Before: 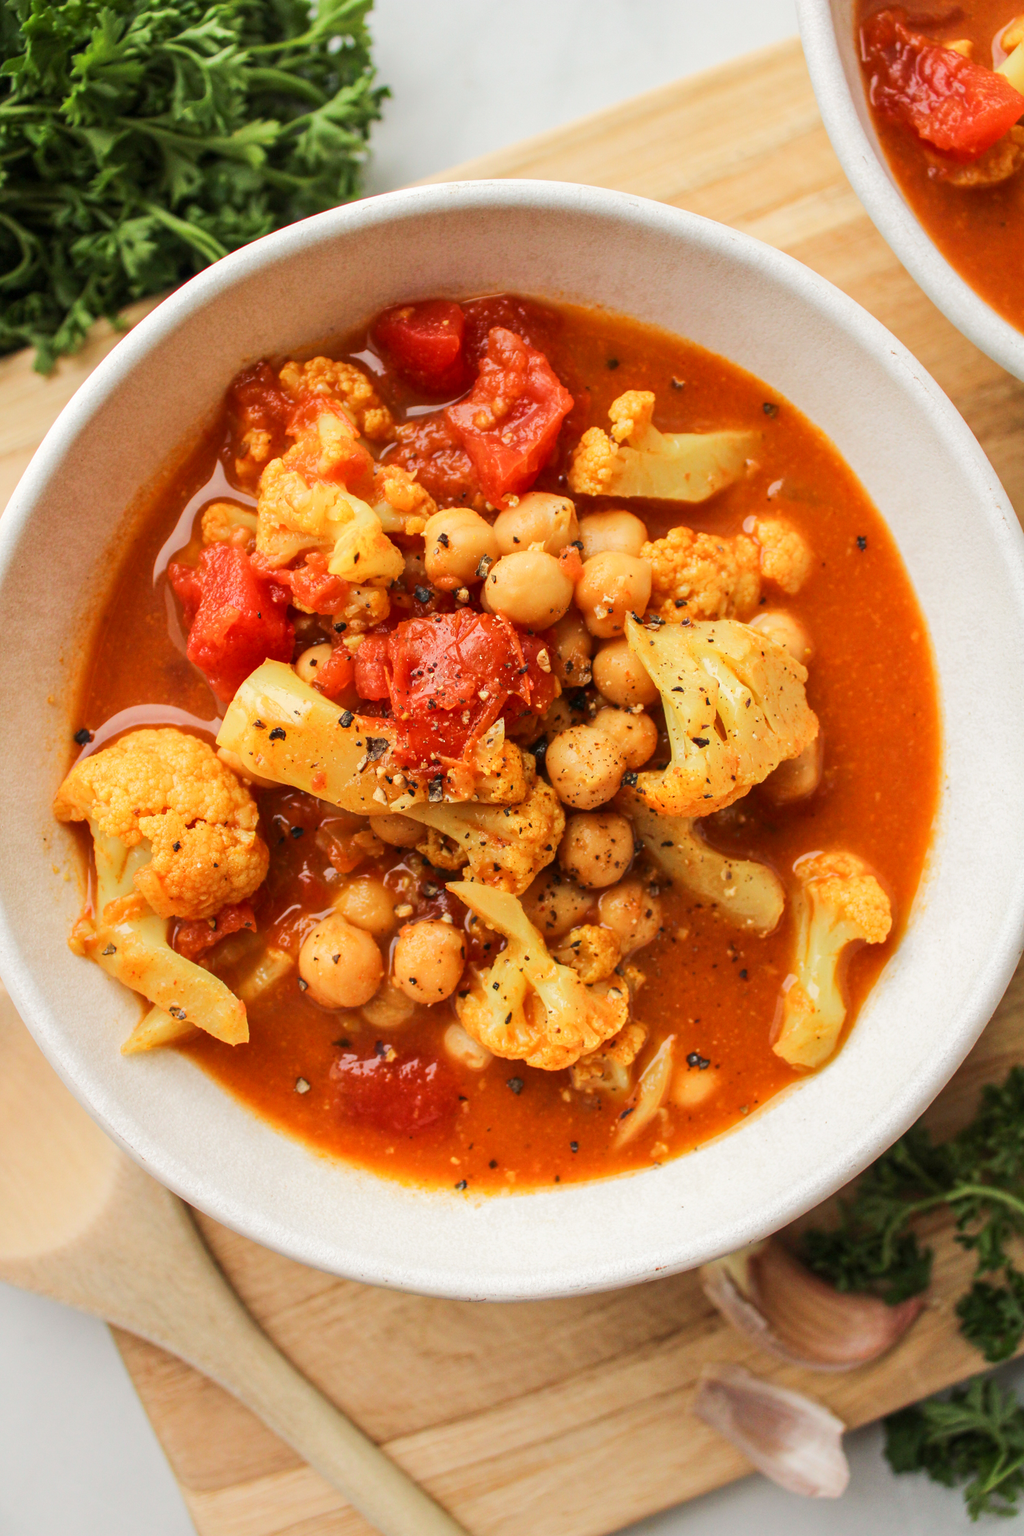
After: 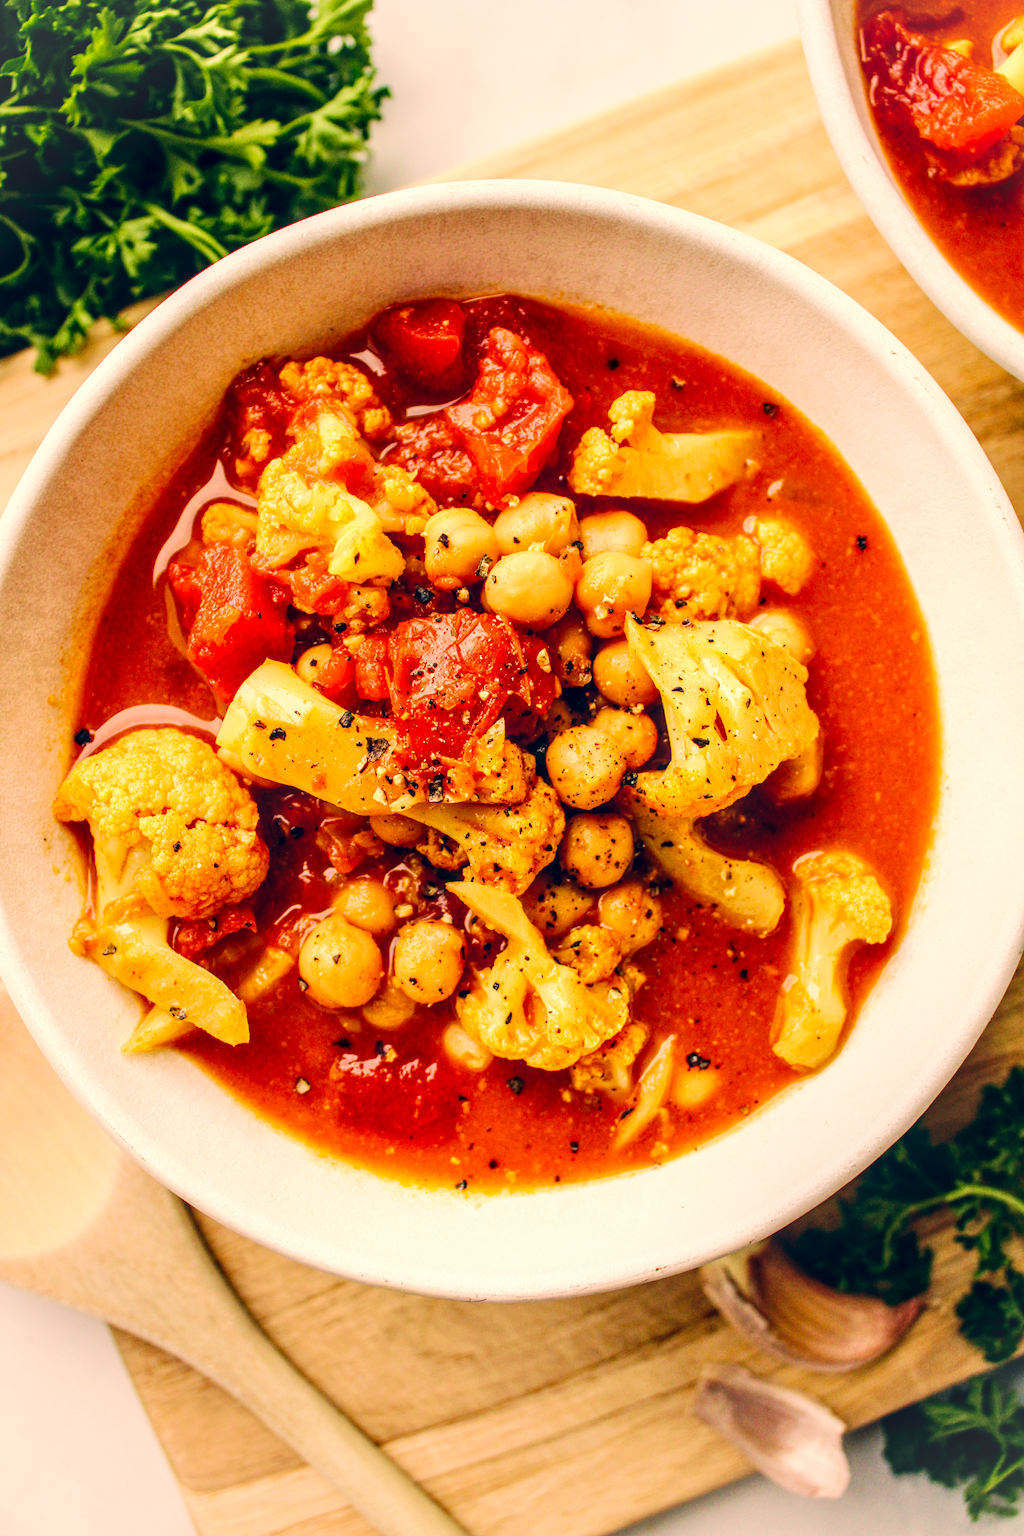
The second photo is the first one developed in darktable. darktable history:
vignetting: fall-off start 91.42%, brightness 0.062, saturation 0.002
local contrast: detail 130%
tone curve: curves: ch0 [(0, 0) (0.003, 0.003) (0.011, 0.005) (0.025, 0.008) (0.044, 0.012) (0.069, 0.02) (0.1, 0.031) (0.136, 0.047) (0.177, 0.088) (0.224, 0.141) (0.277, 0.222) (0.335, 0.32) (0.399, 0.422) (0.468, 0.523) (0.543, 0.623) (0.623, 0.716) (0.709, 0.796) (0.801, 0.878) (0.898, 0.957) (1, 1)], preserve colors none
velvia: strength 29.01%
color correction: highlights a* 10.34, highlights b* 14.3, shadows a* -9.9, shadows b* -14.81
